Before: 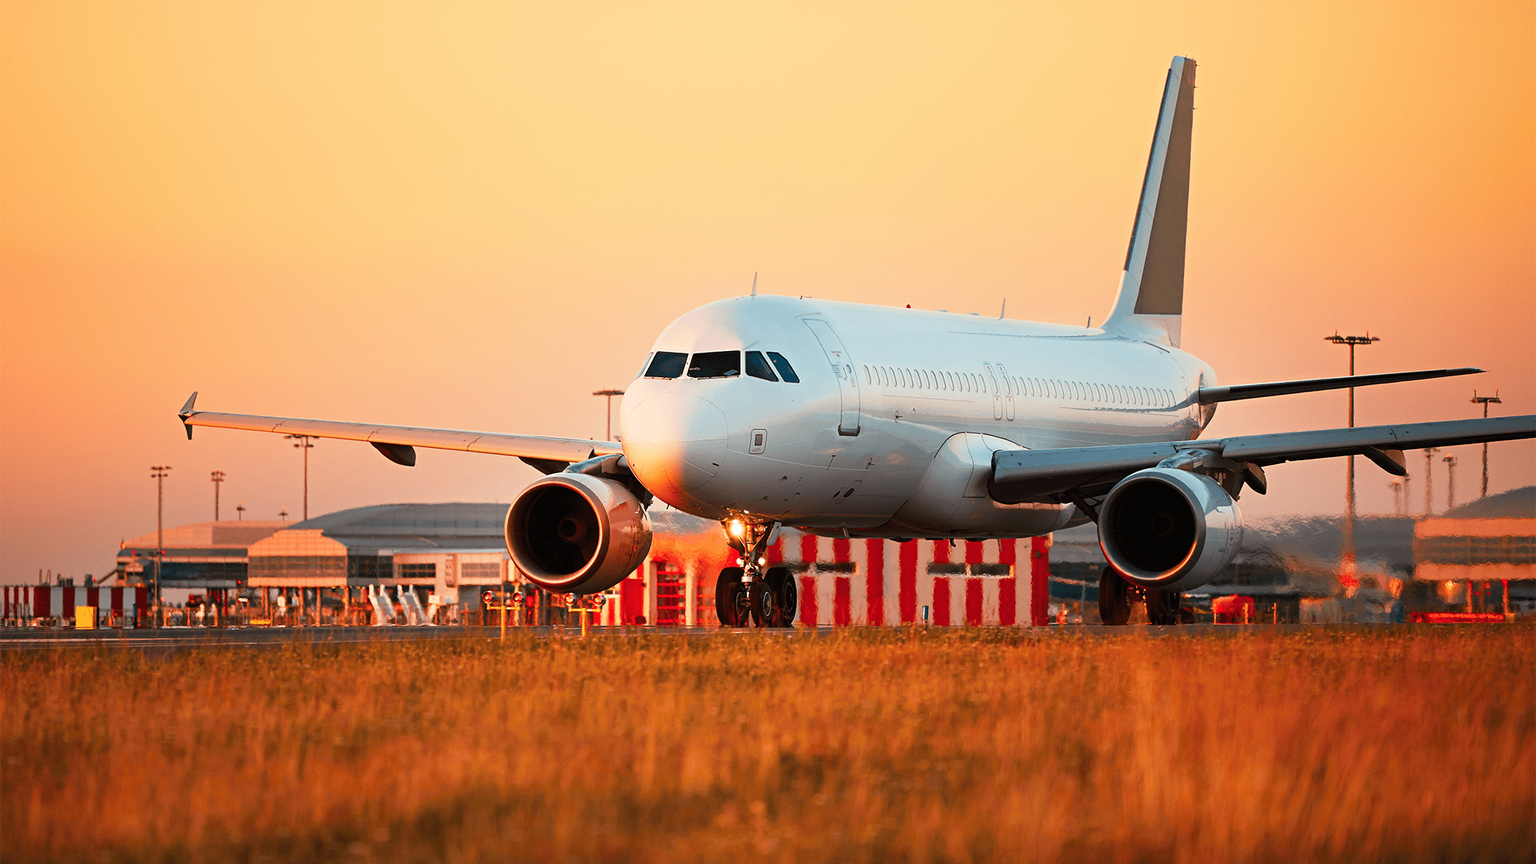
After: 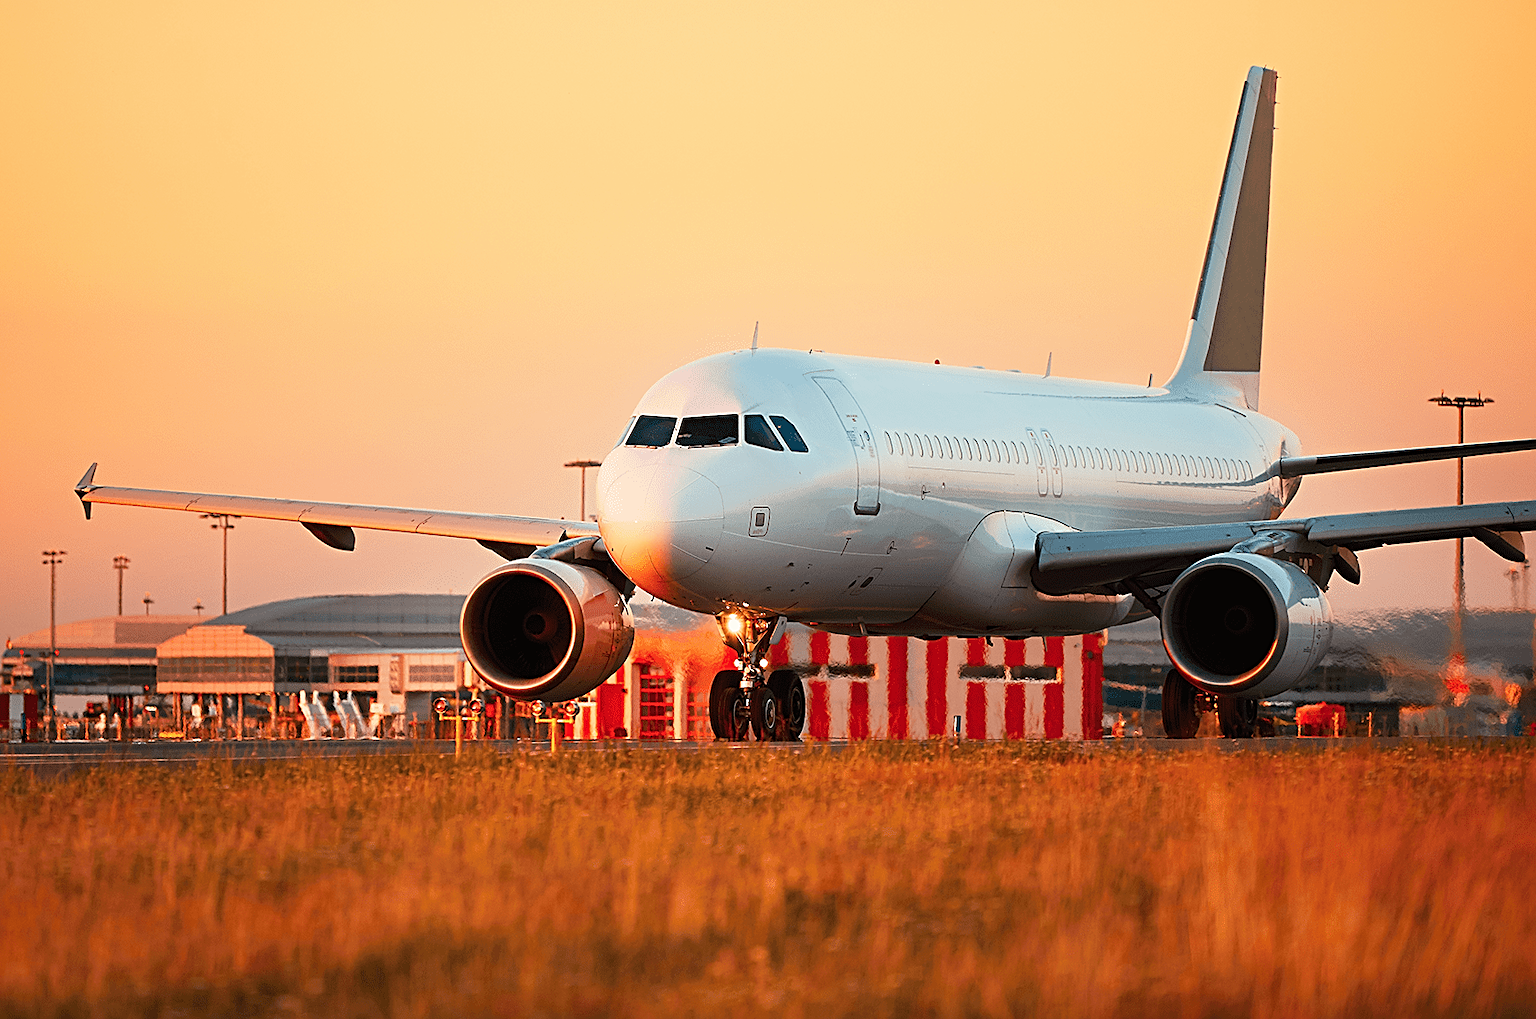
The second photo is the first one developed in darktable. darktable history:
crop: left 7.513%, right 7.795%
sharpen: on, module defaults
